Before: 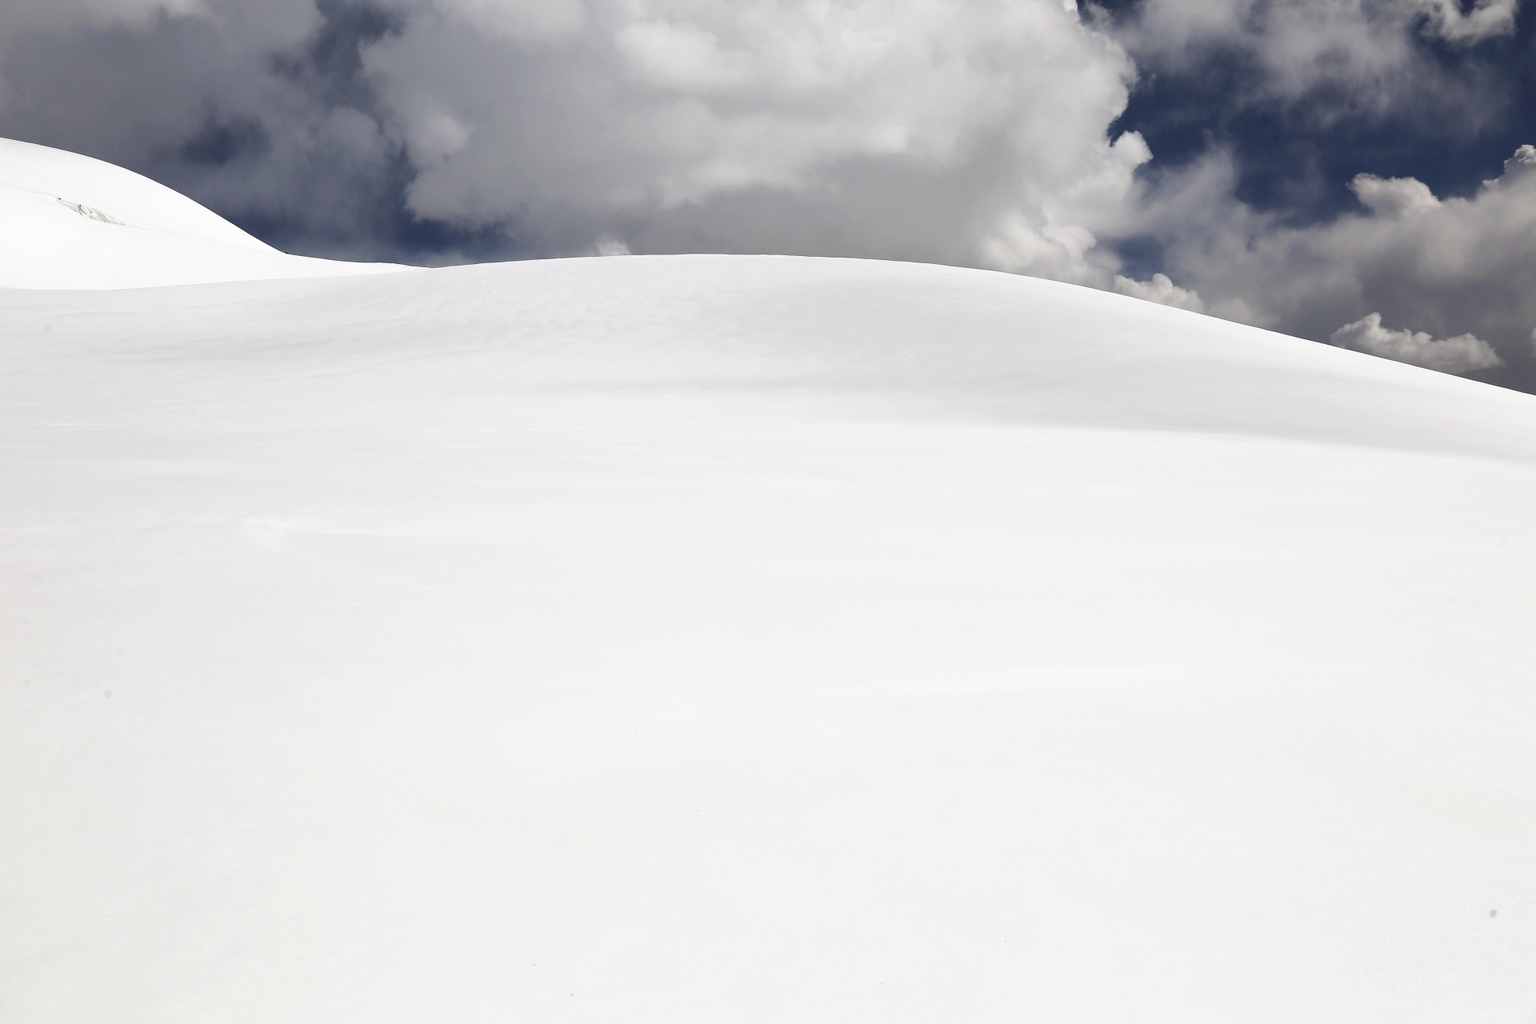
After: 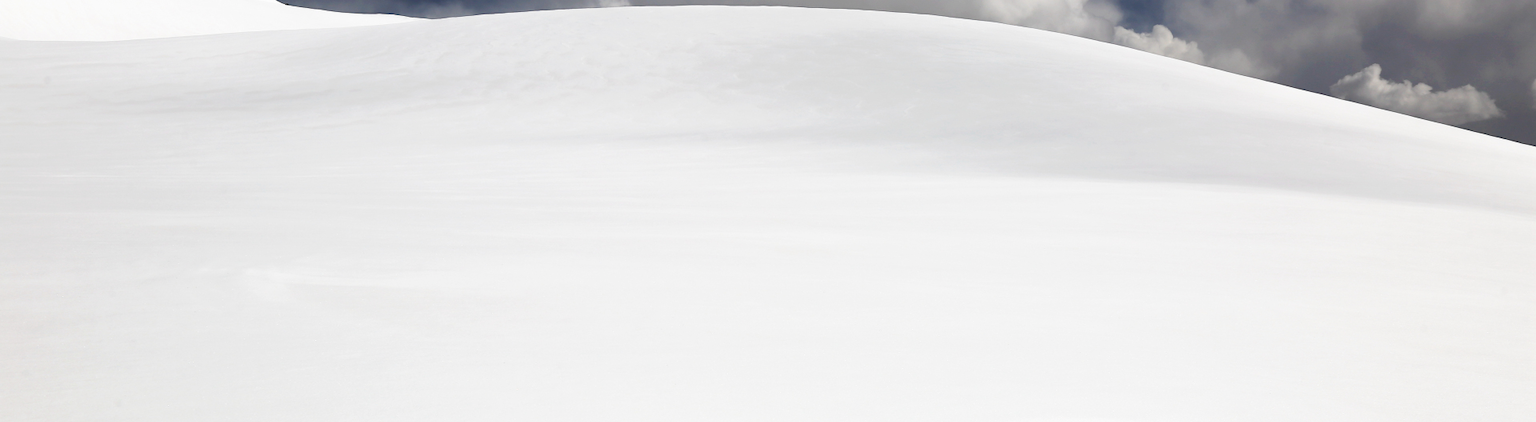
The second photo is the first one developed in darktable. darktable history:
crop and rotate: top 24.352%, bottom 34.345%
